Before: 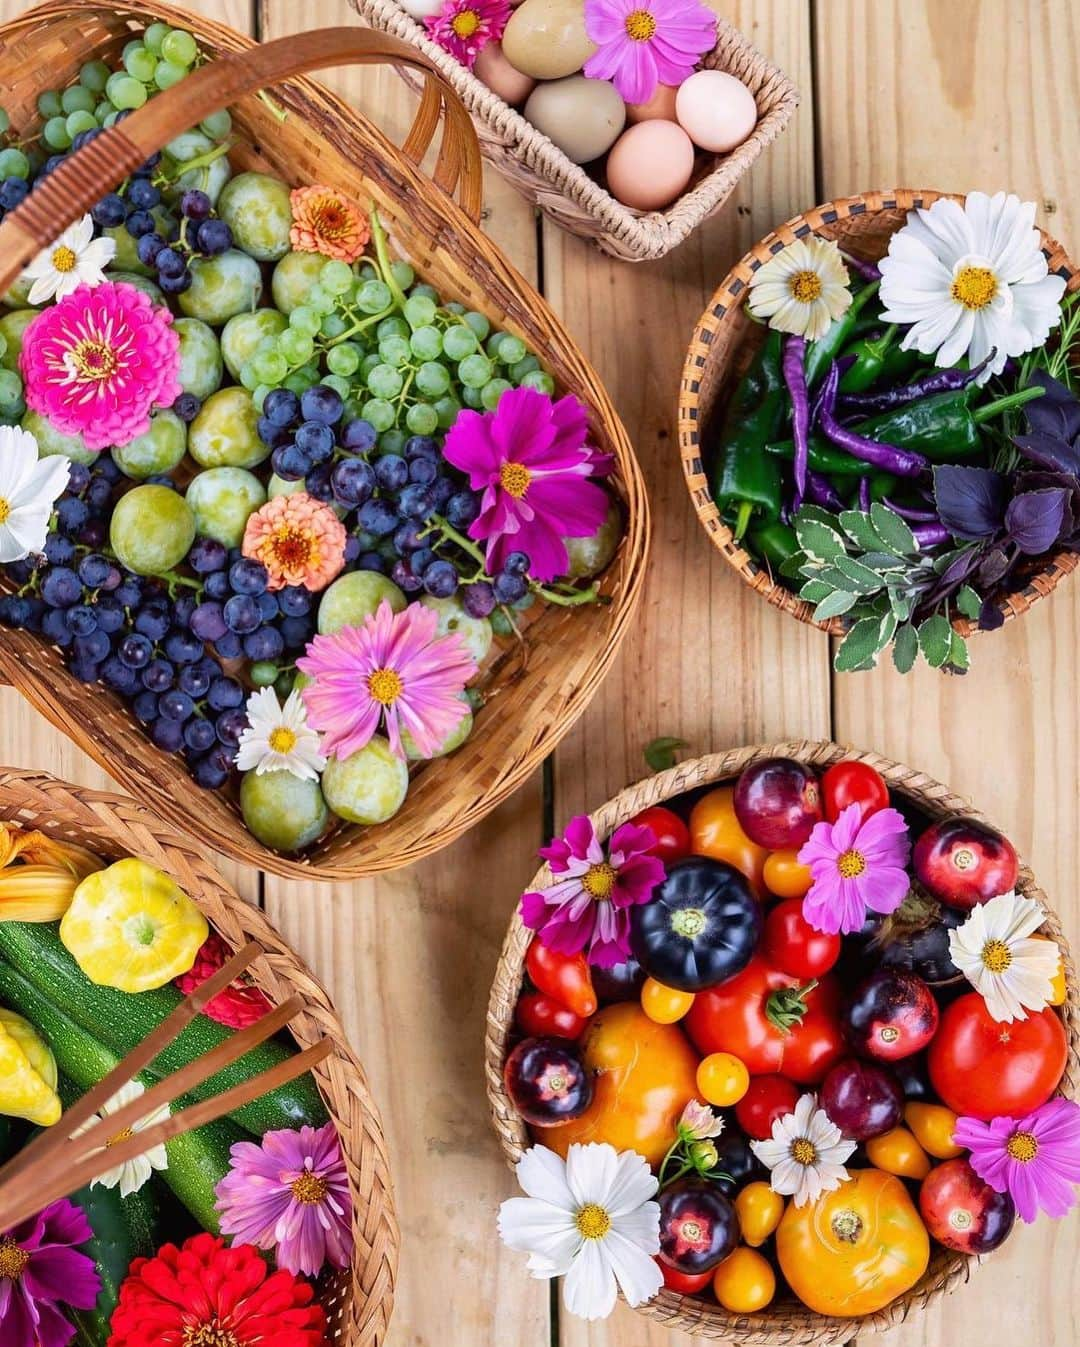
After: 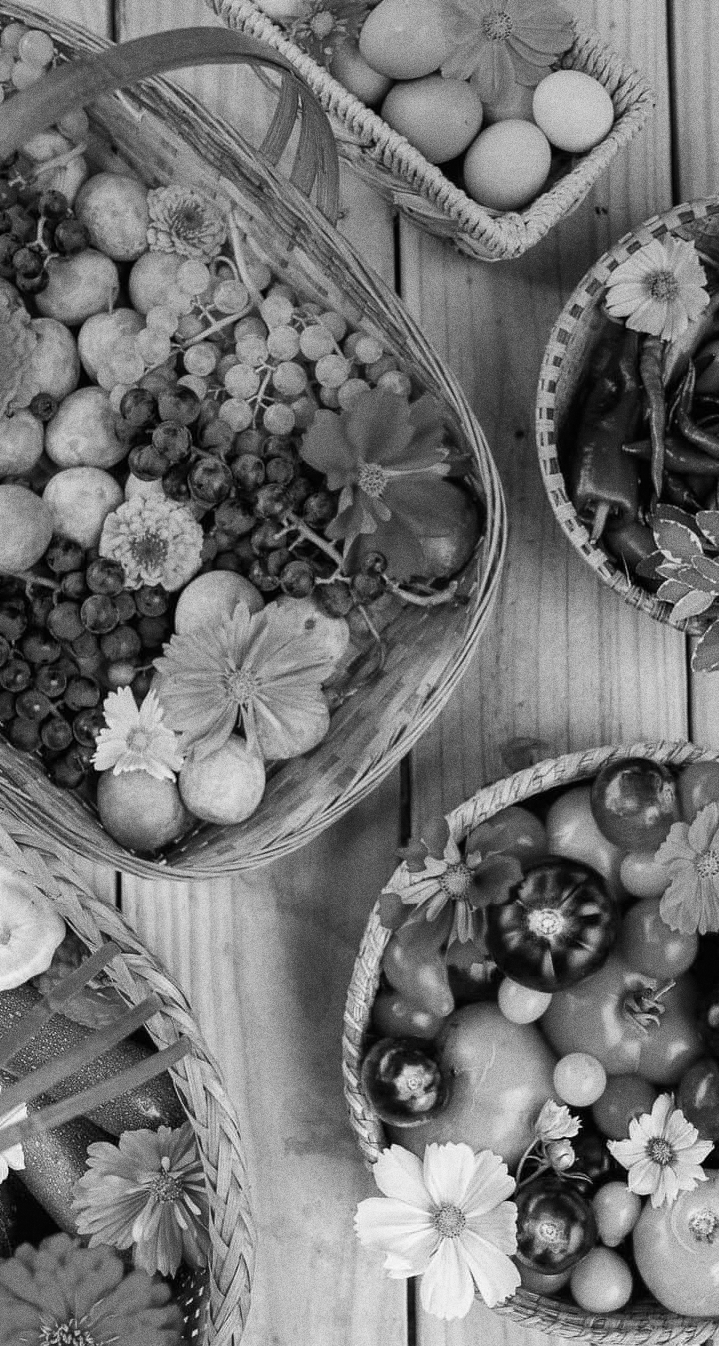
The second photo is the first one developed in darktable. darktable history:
graduated density: on, module defaults
crop and rotate: left 13.409%, right 19.924%
monochrome: a -6.99, b 35.61, size 1.4
grain: coarseness 0.09 ISO, strength 40%
